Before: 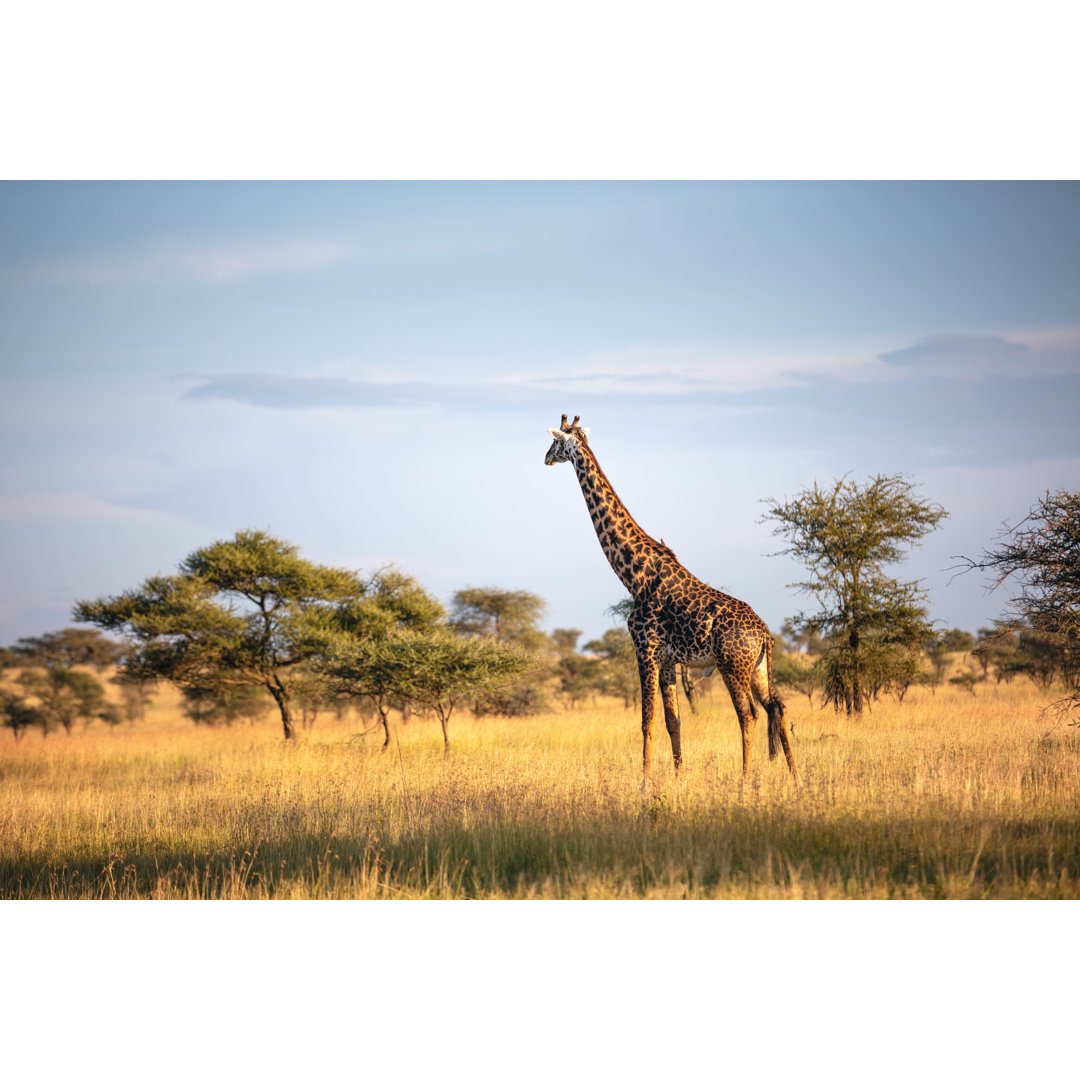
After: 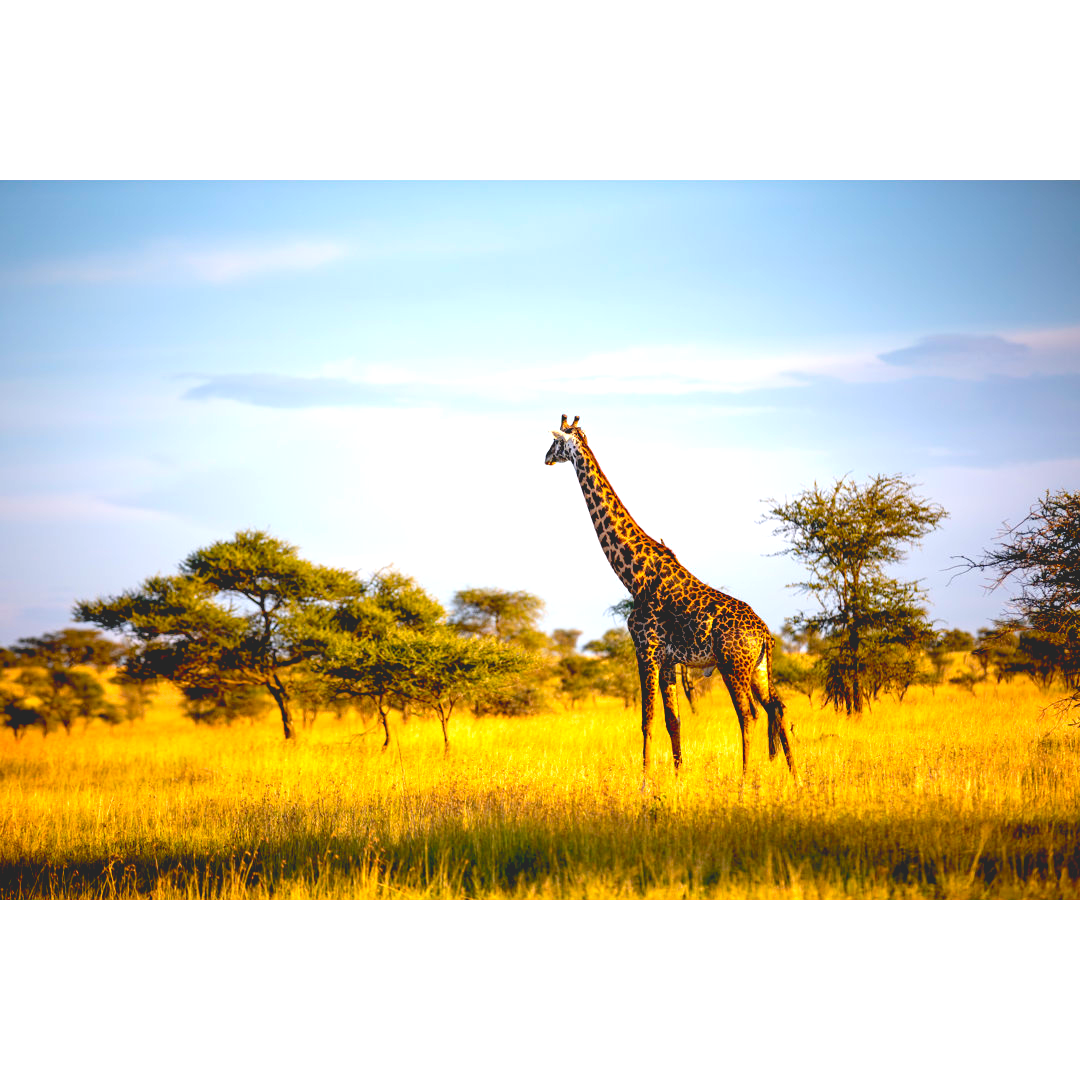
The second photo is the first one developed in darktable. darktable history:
color balance rgb: global offset › luminance 1.985%, perceptual saturation grading › global saturation 35.672%, global vibrance 9.914%
exposure: black level correction 0.04, exposure 0.499 EV, compensate highlight preservation false
